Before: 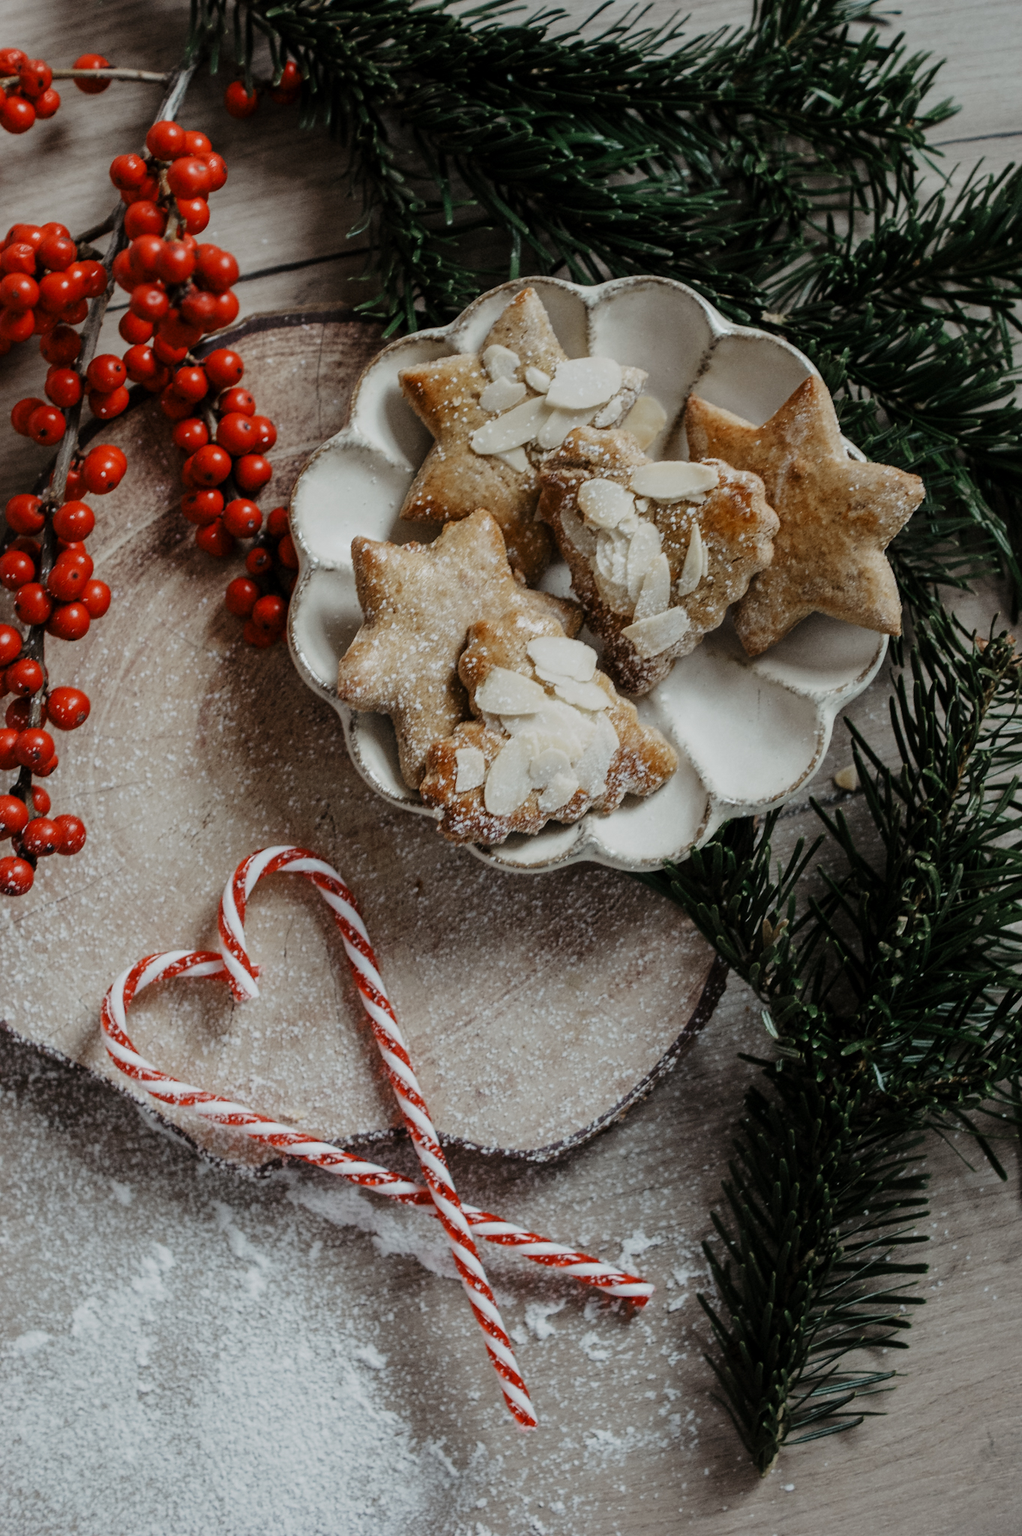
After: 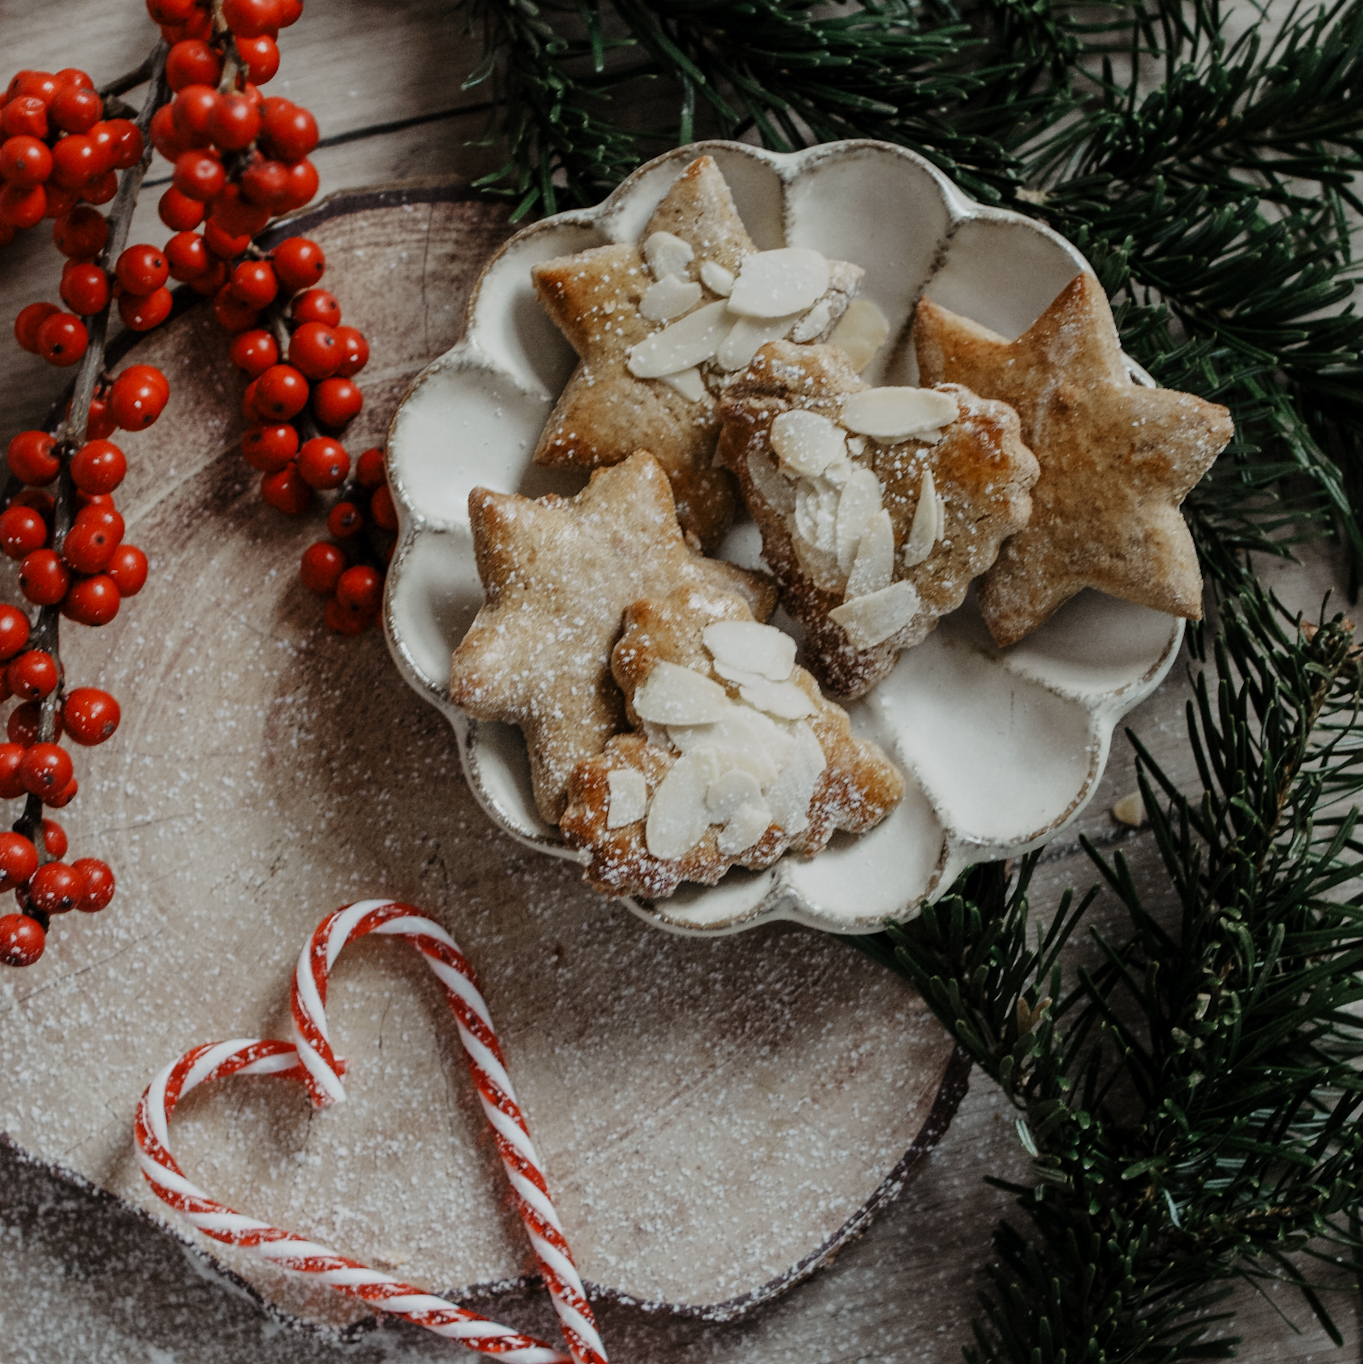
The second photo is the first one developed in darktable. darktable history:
crop: top 11.156%, bottom 22.196%
